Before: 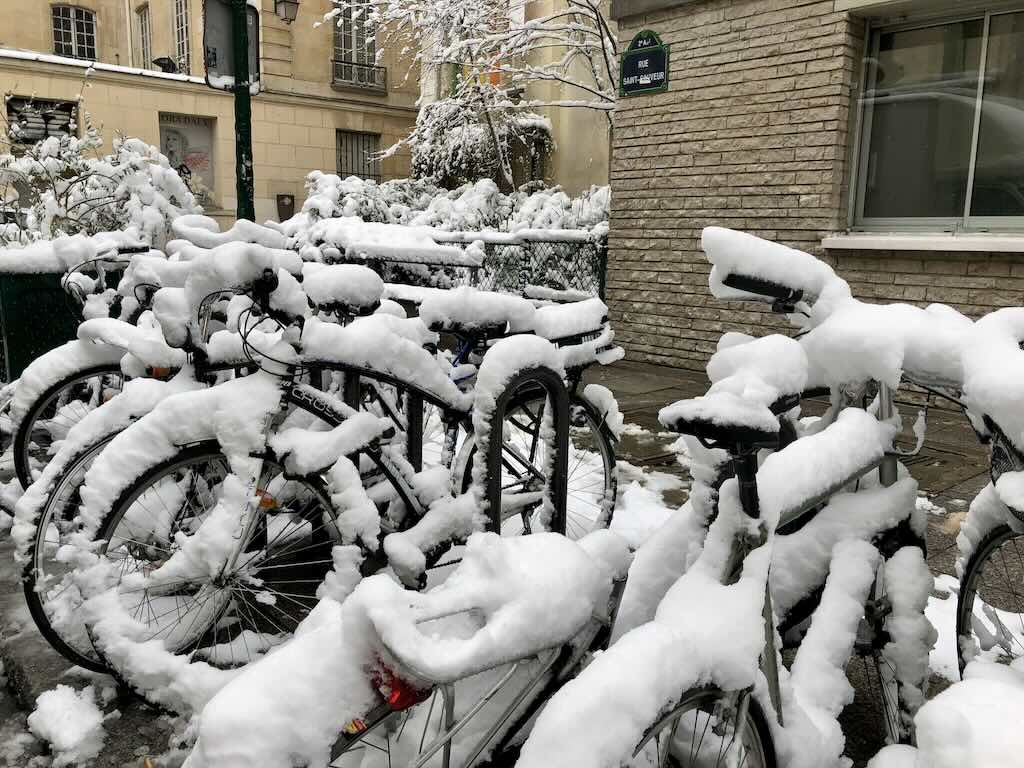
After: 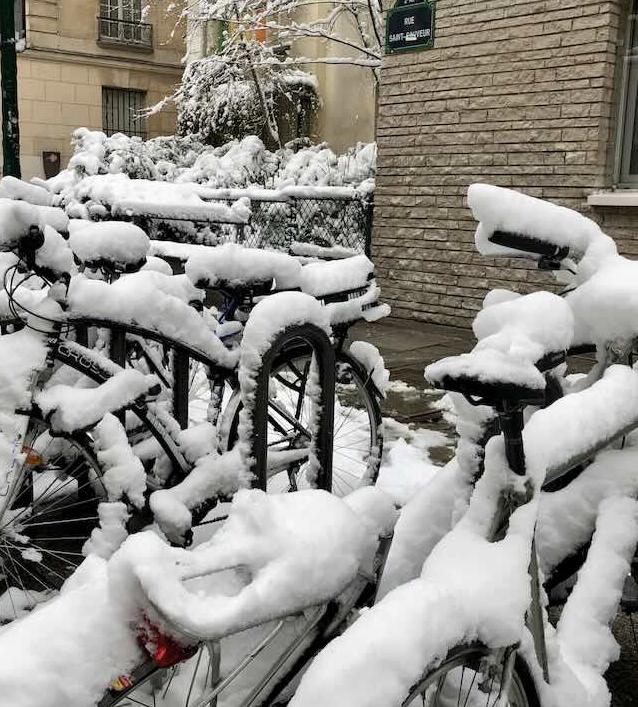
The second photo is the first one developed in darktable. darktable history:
color correction: saturation 0.8
crop and rotate: left 22.918%, top 5.629%, right 14.711%, bottom 2.247%
